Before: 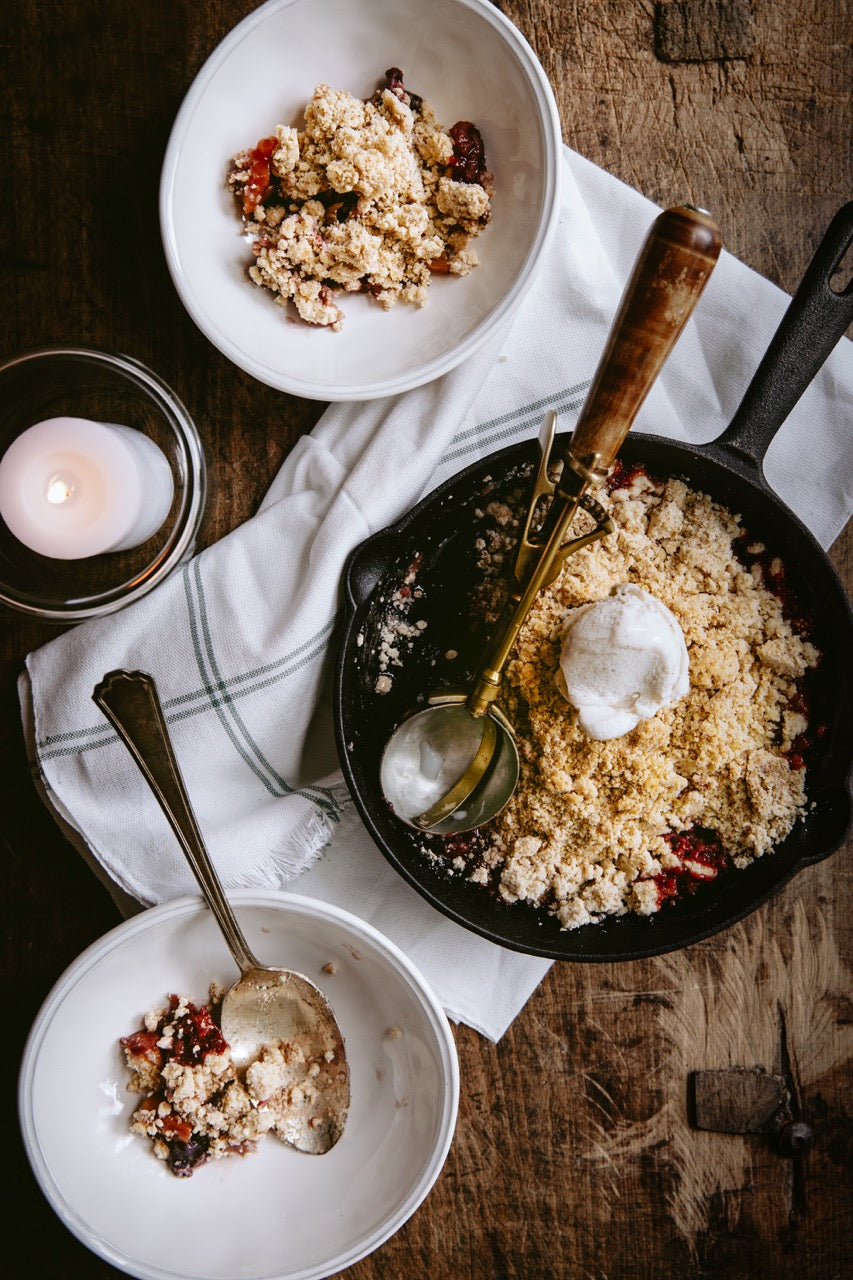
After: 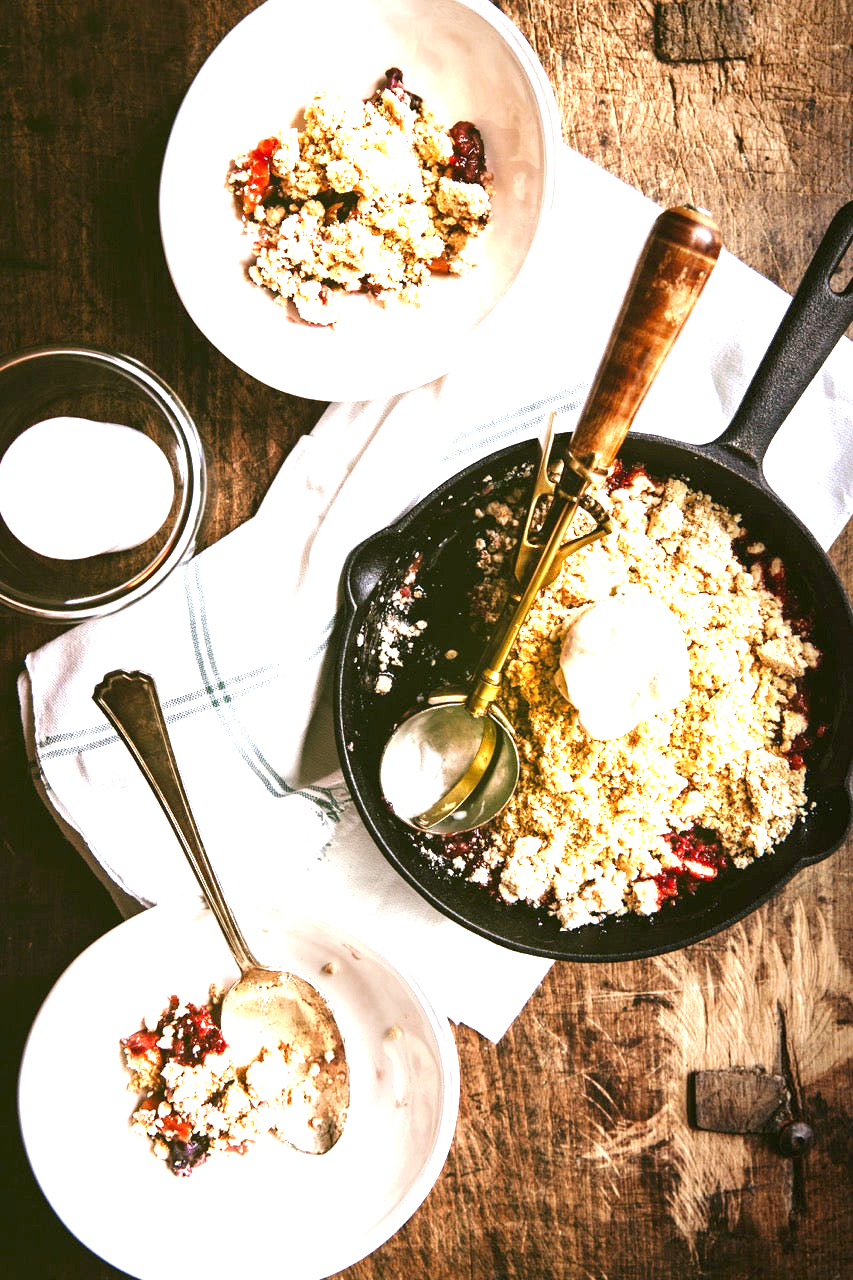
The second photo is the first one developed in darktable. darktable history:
exposure: exposure 2 EV, compensate highlight preservation false
velvia: on, module defaults
